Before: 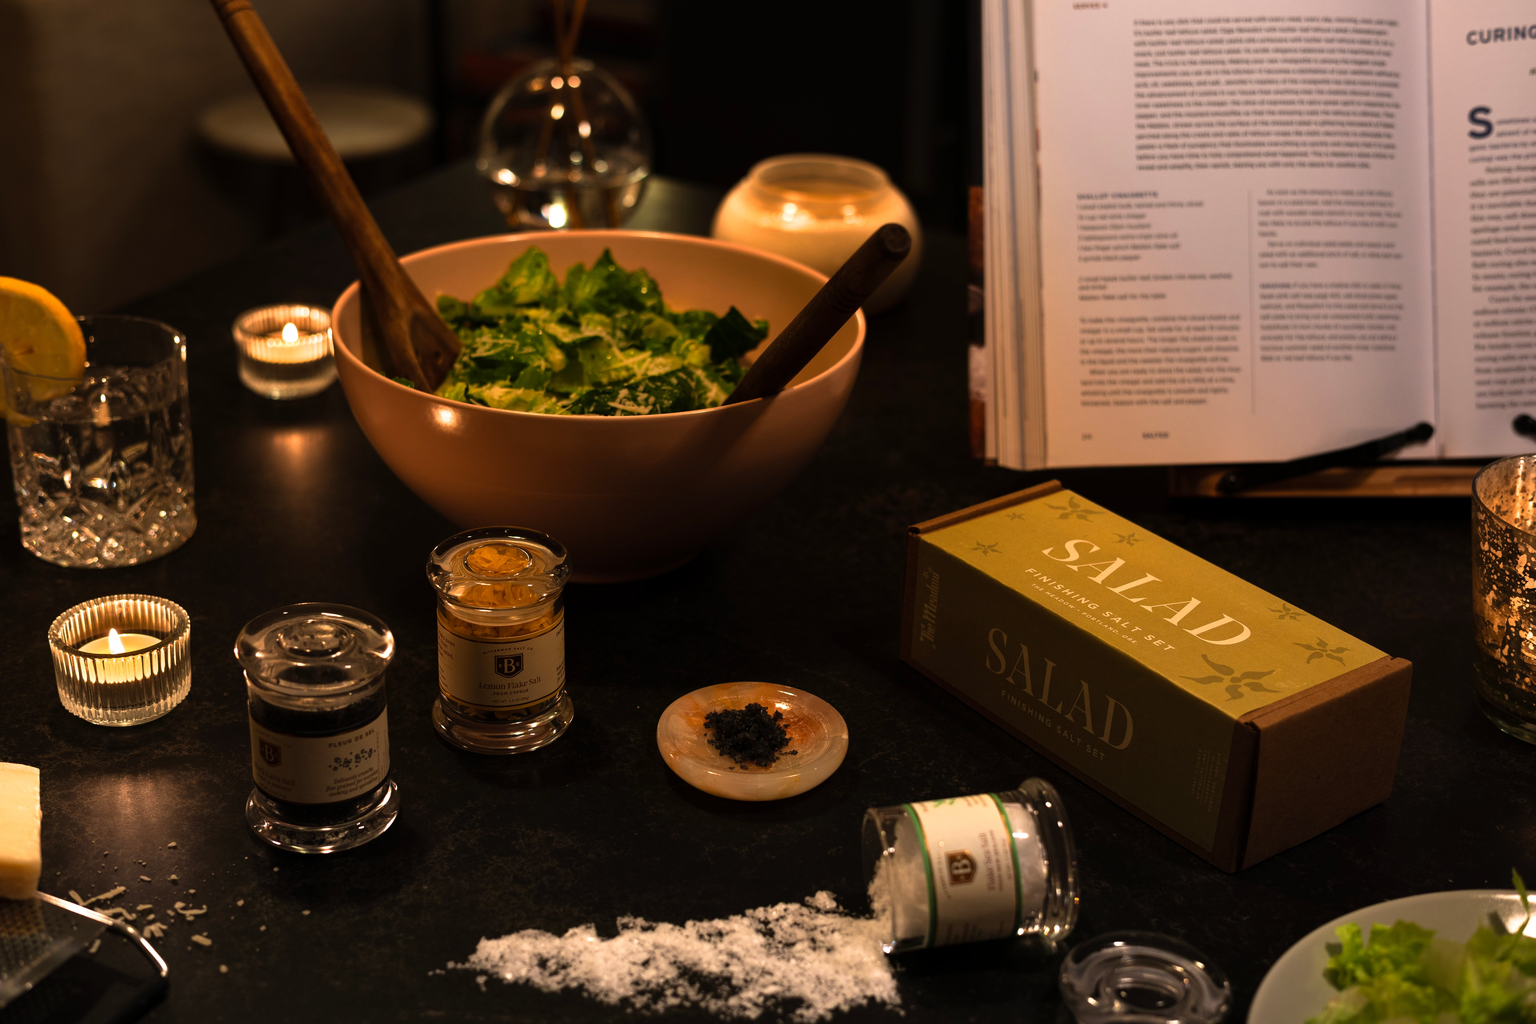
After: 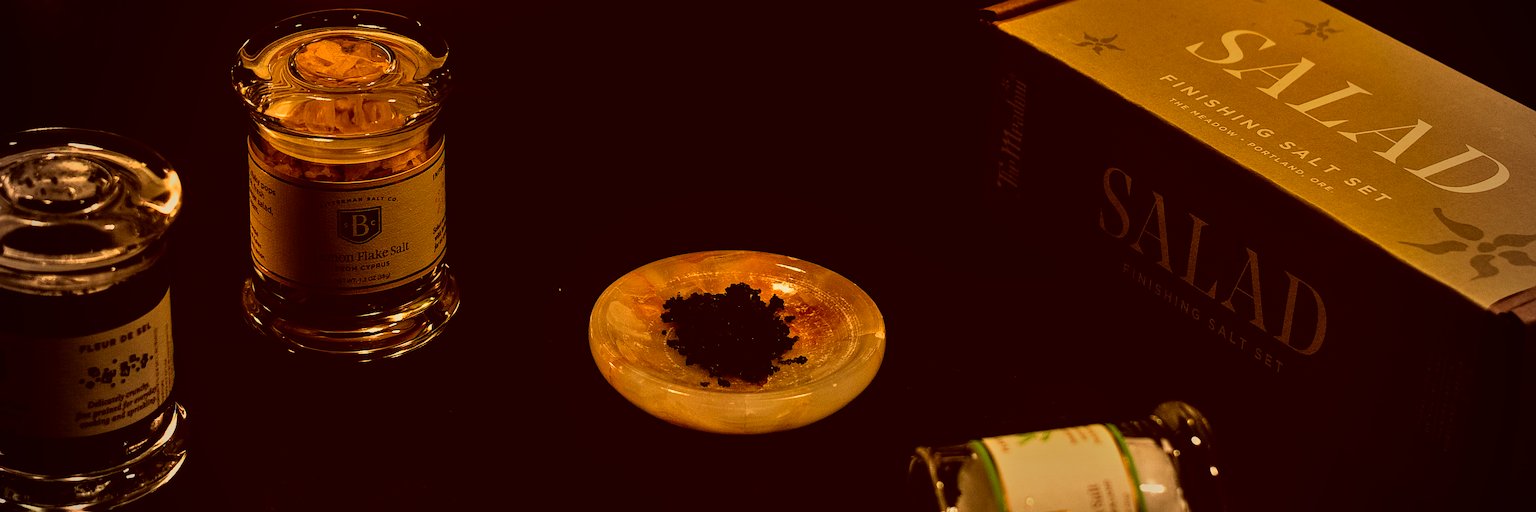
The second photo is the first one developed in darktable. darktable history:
crop: left 18.069%, top 50.848%, right 17.417%, bottom 16.842%
shadows and highlights: soften with gaussian
local contrast: on, module defaults
vignetting: fall-off start 75.2%, width/height ratio 1.086
color correction: highlights a* 1.24, highlights b* 24.03, shadows a* 15.88, shadows b* 24.46
sharpen: on, module defaults
filmic rgb: middle gray luminance 29%, black relative exposure -10.35 EV, white relative exposure 5.47 EV, threshold 5.99 EV, target black luminance 0%, hardness 3.95, latitude 2.95%, contrast 1.132, highlights saturation mix 4.55%, shadows ↔ highlights balance 14.39%, add noise in highlights 0, color science v3 (2019), use custom middle-gray values true, contrast in highlights soft, enable highlight reconstruction true
